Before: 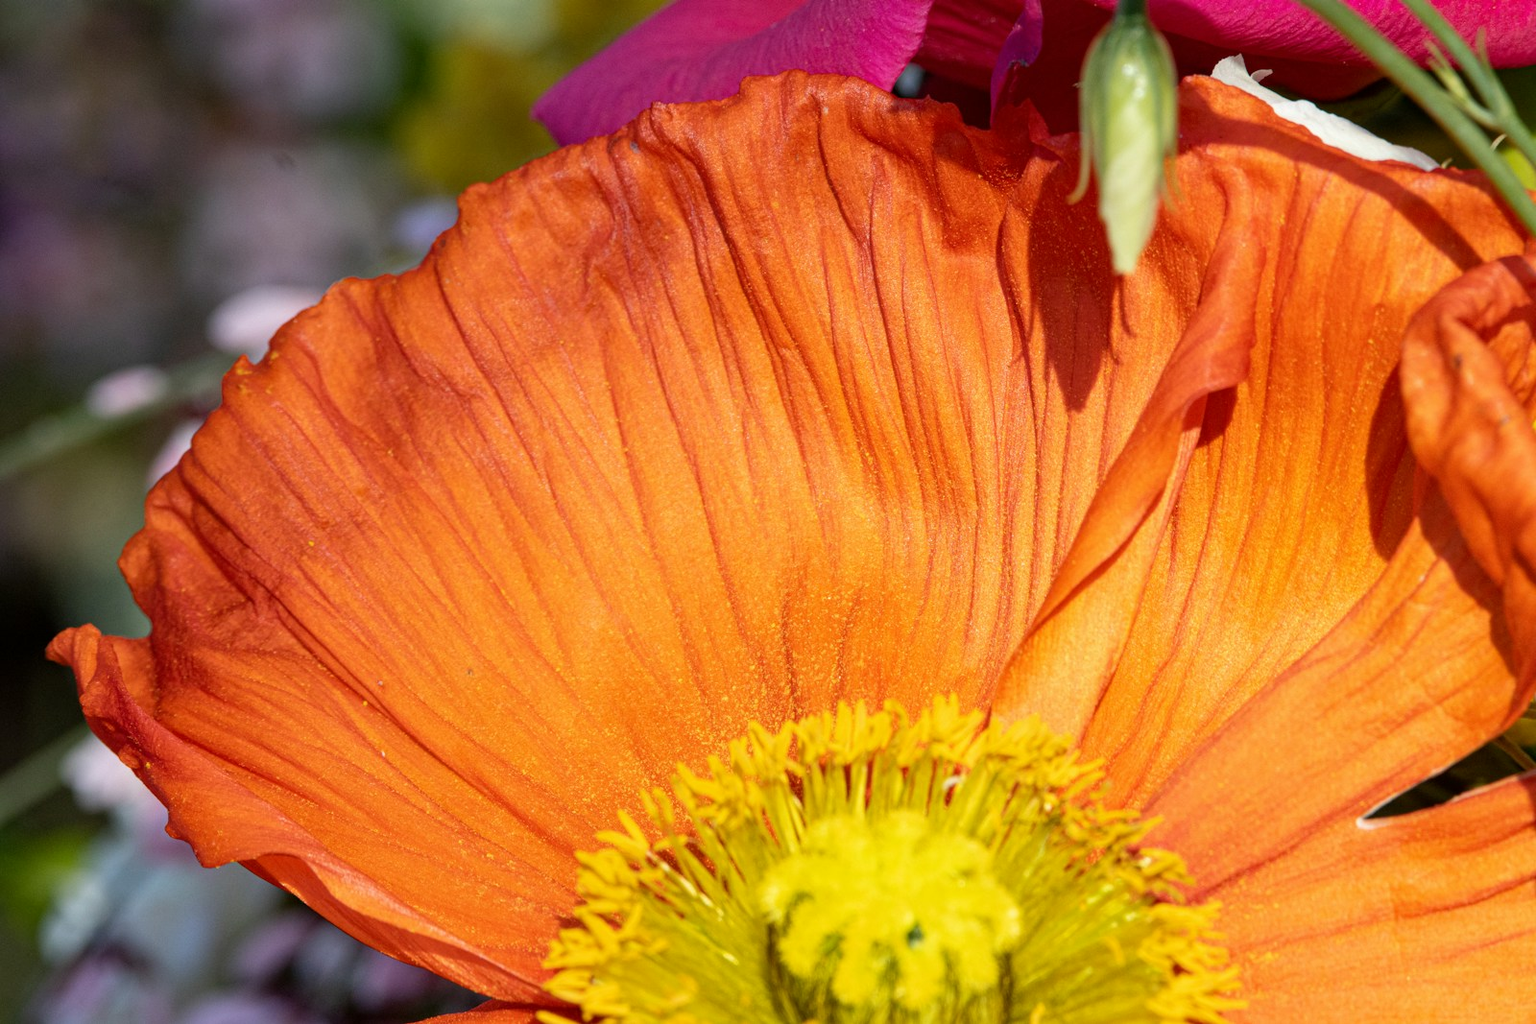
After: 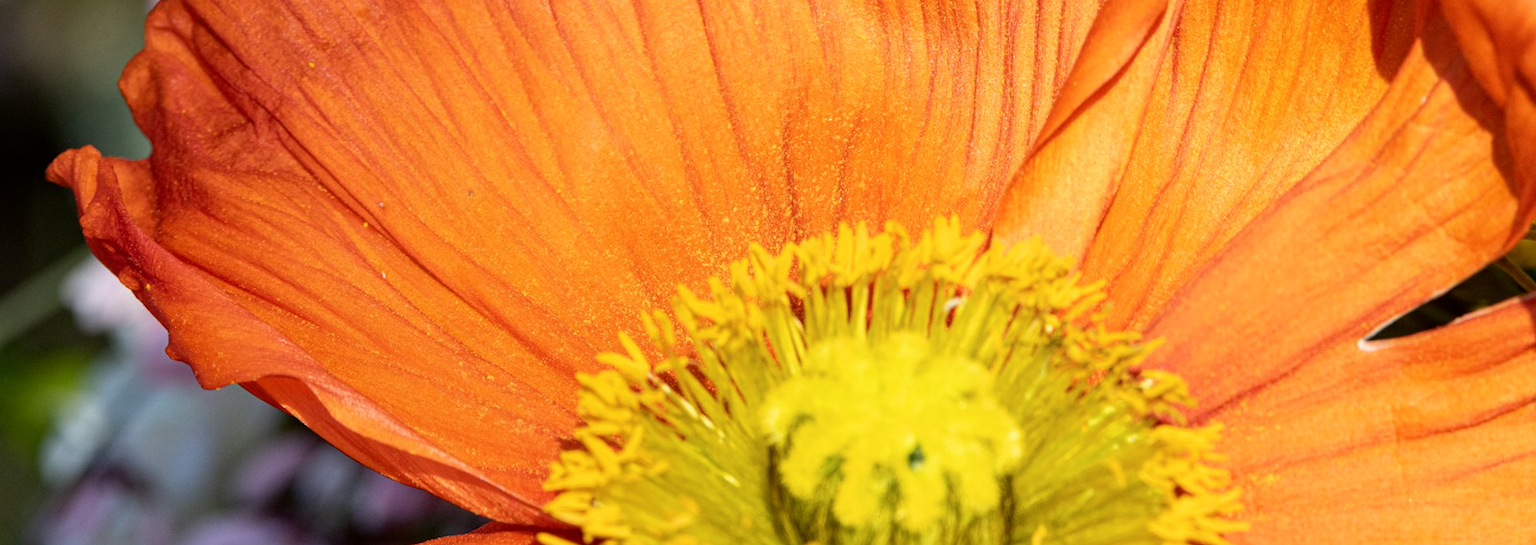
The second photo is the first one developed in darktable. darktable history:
shadows and highlights: shadows -28.73, highlights 30.69
crop and rotate: top 46.821%, right 0.103%
